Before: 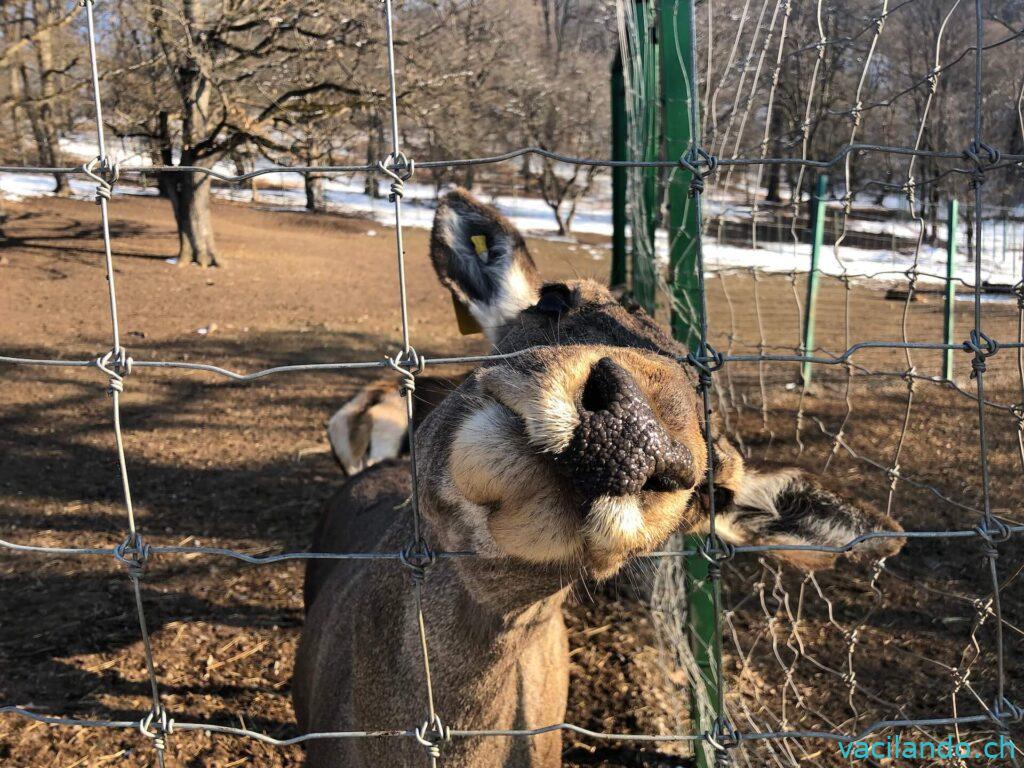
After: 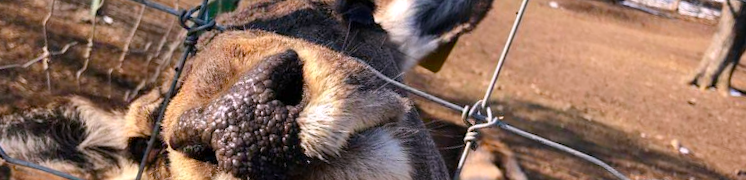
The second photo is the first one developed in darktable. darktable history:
white balance: red 1.05, blue 1.072
crop and rotate: angle 16.12°, top 30.835%, bottom 35.653%
rotate and perspective: rotation -2°, crop left 0.022, crop right 0.978, crop top 0.049, crop bottom 0.951
color balance rgb: perceptual saturation grading › global saturation 20%, perceptual saturation grading › highlights -25%, perceptual saturation grading › shadows 25%
